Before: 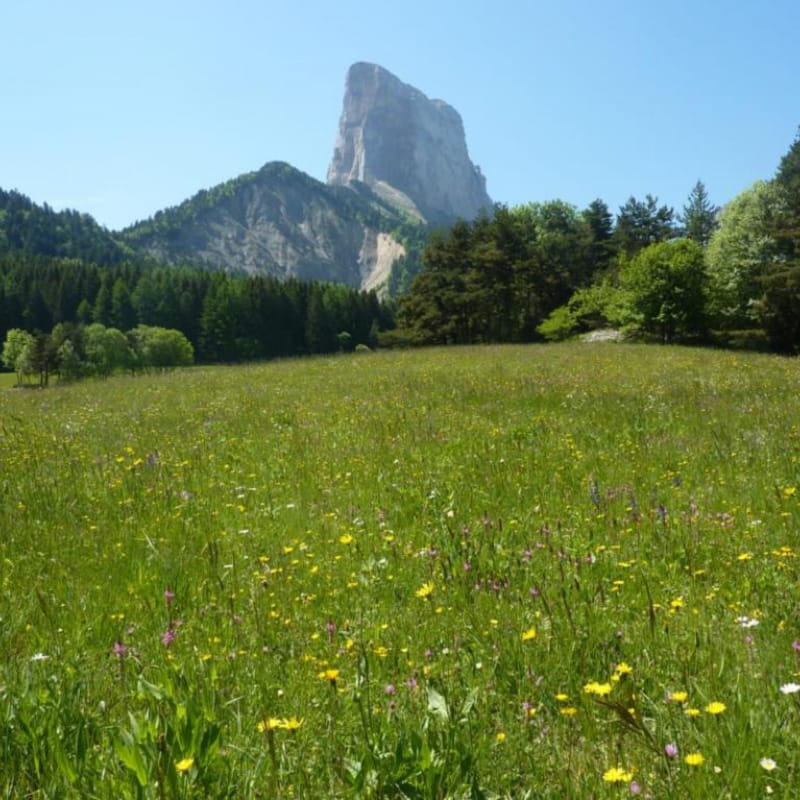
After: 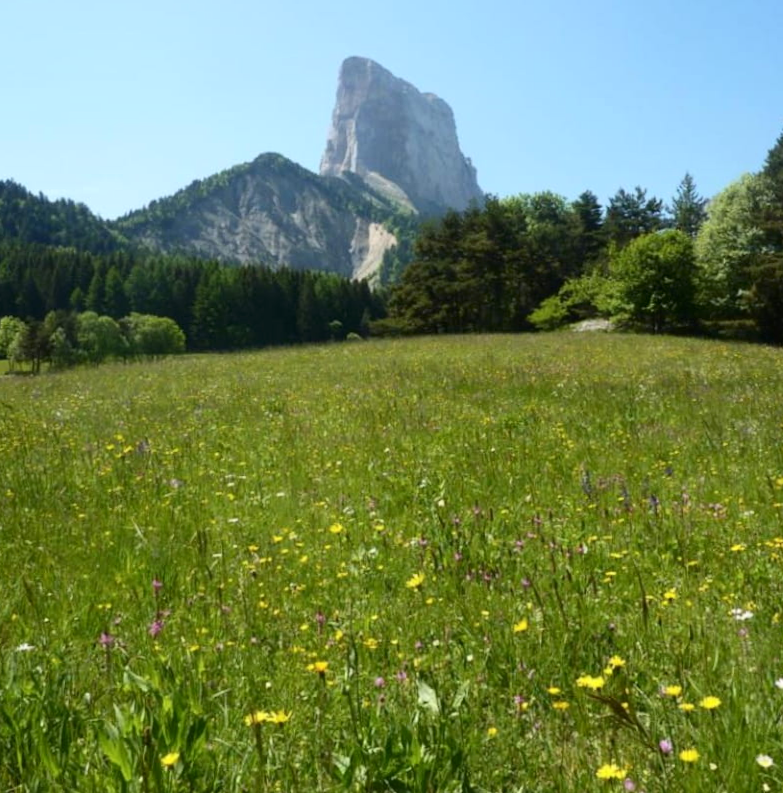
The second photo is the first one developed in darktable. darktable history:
rotate and perspective: rotation 0.226°, lens shift (vertical) -0.042, crop left 0.023, crop right 0.982, crop top 0.006, crop bottom 0.994
contrast brightness saturation: contrast 0.14
